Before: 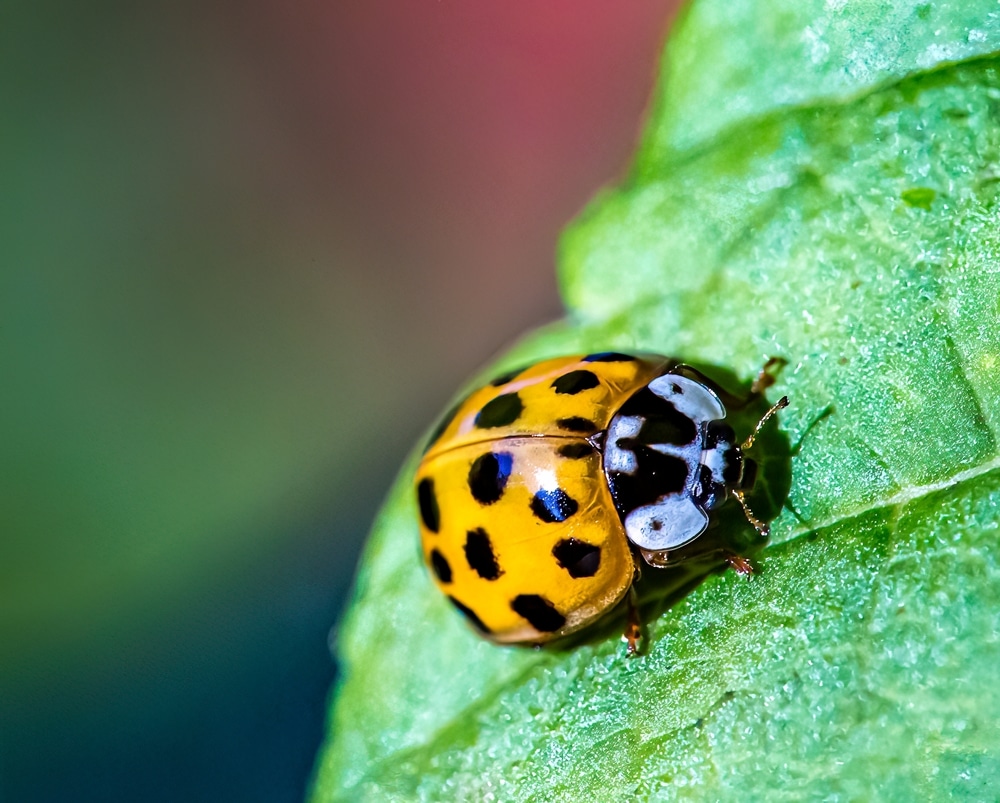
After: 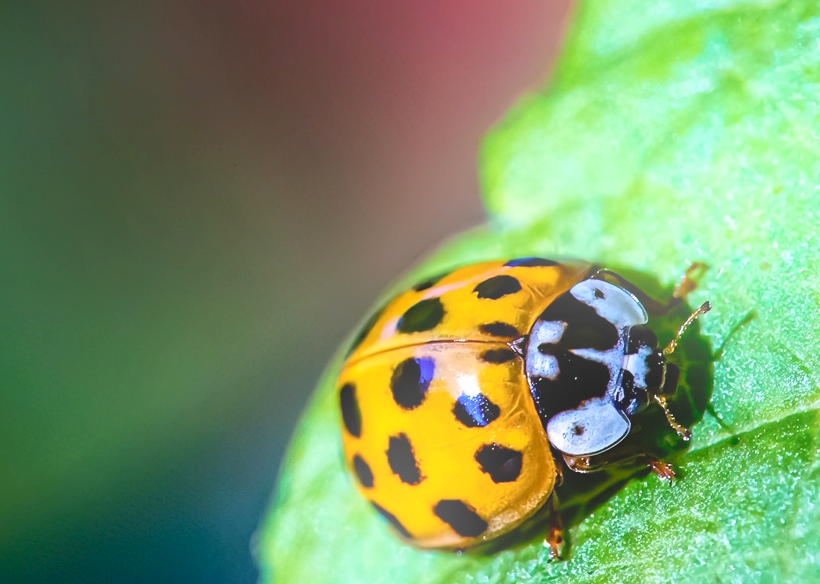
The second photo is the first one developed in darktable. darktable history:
bloom: on, module defaults
crop: left 7.856%, top 11.836%, right 10.12%, bottom 15.387%
exposure: black level correction 0.011, compensate highlight preservation false
